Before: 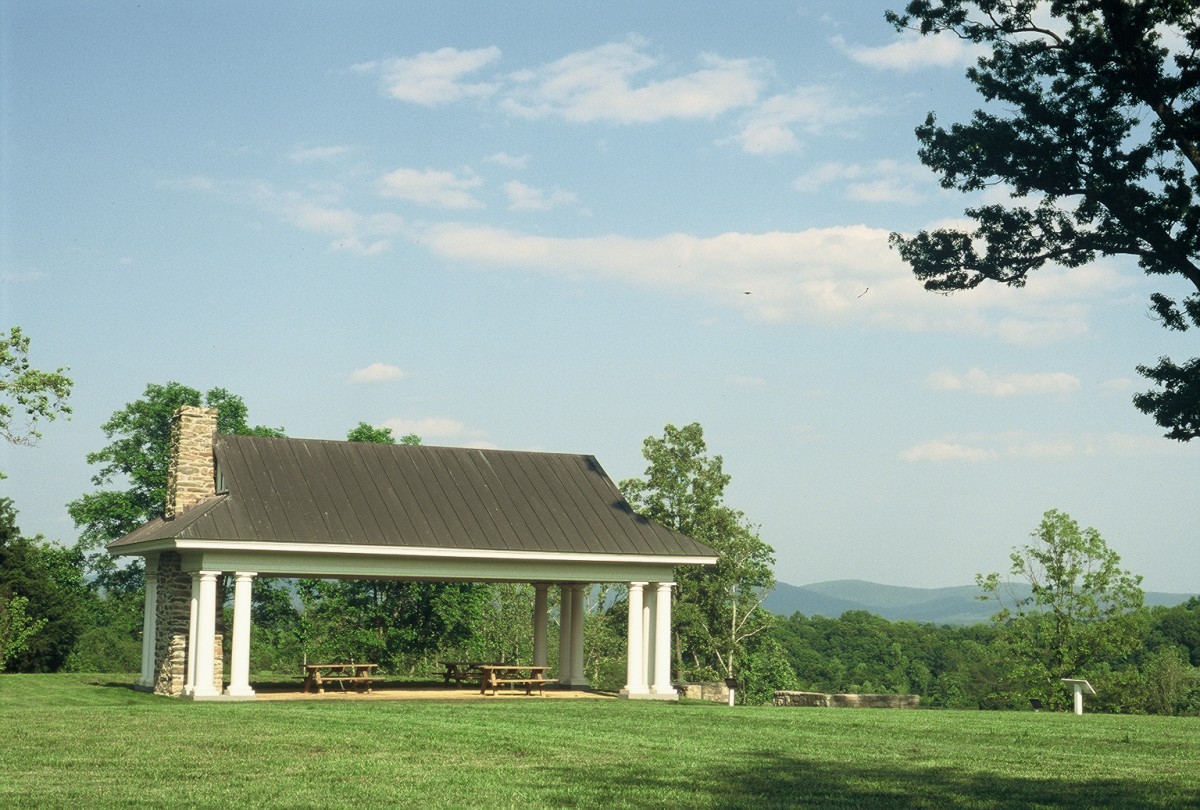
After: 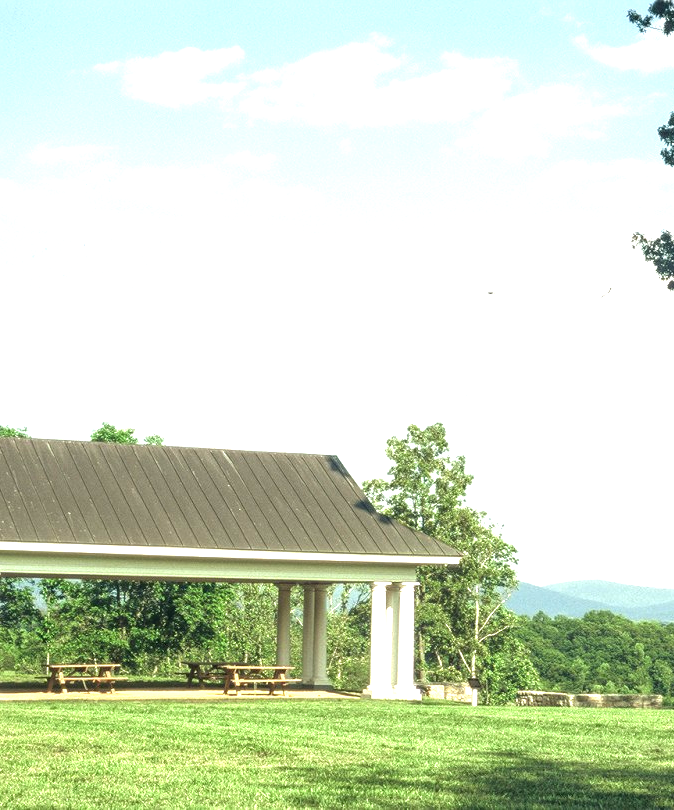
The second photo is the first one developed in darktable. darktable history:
local contrast: detail 130%
exposure: black level correction 0, exposure 1.199 EV, compensate exposure bias true, compensate highlight preservation false
crop: left 21.447%, right 22.329%
